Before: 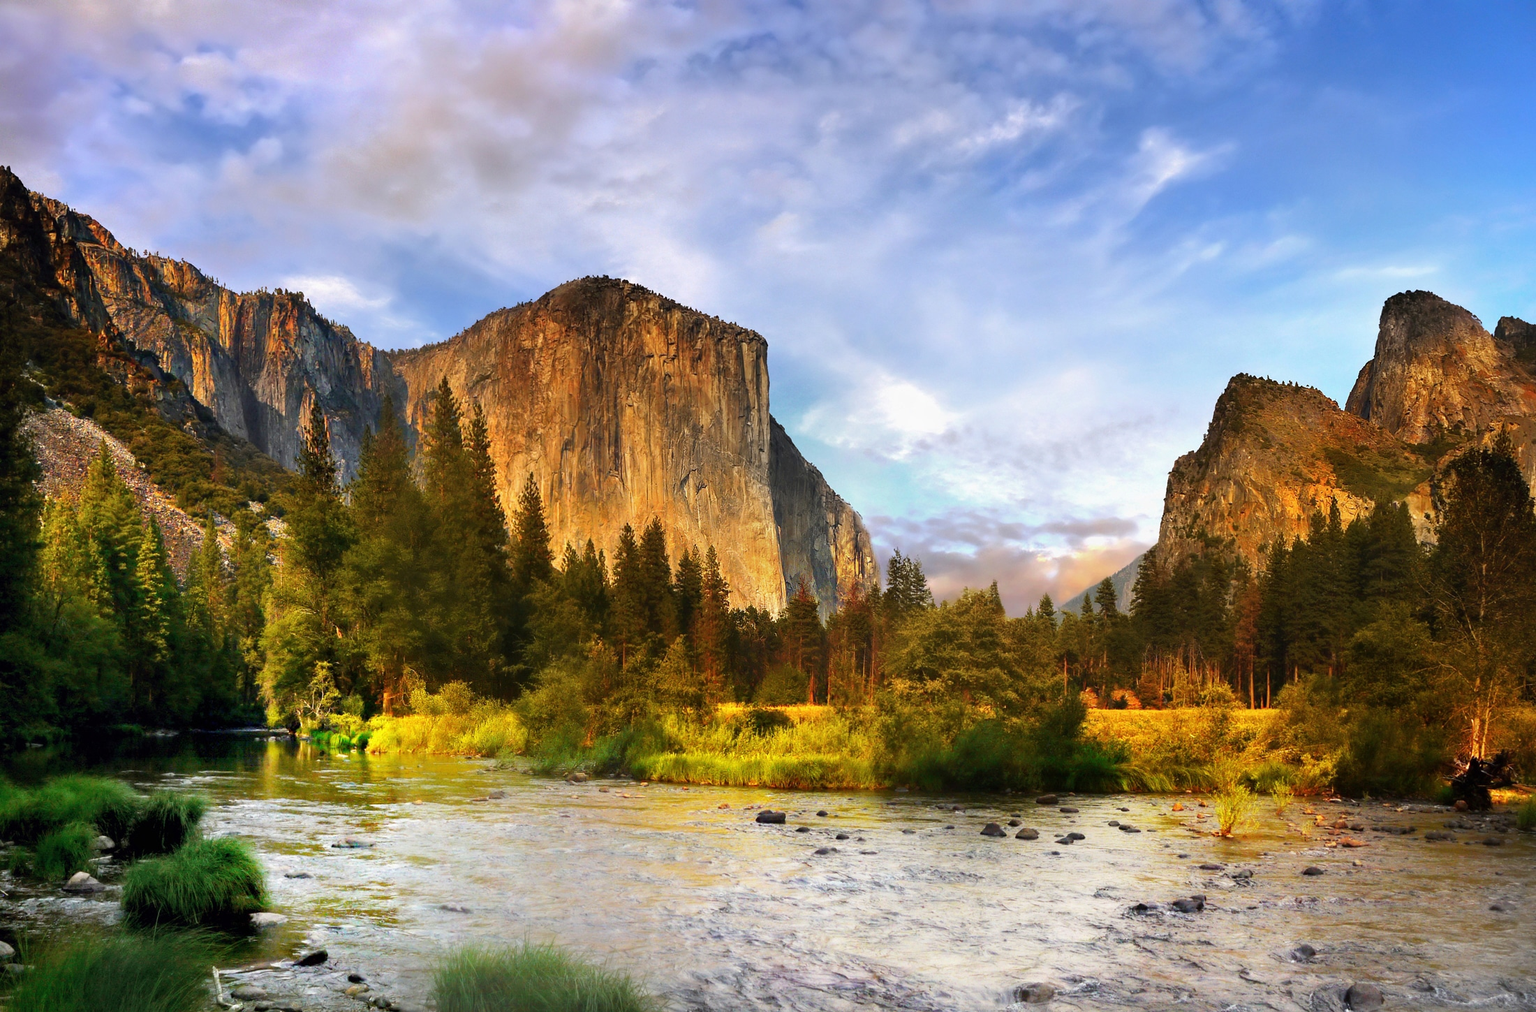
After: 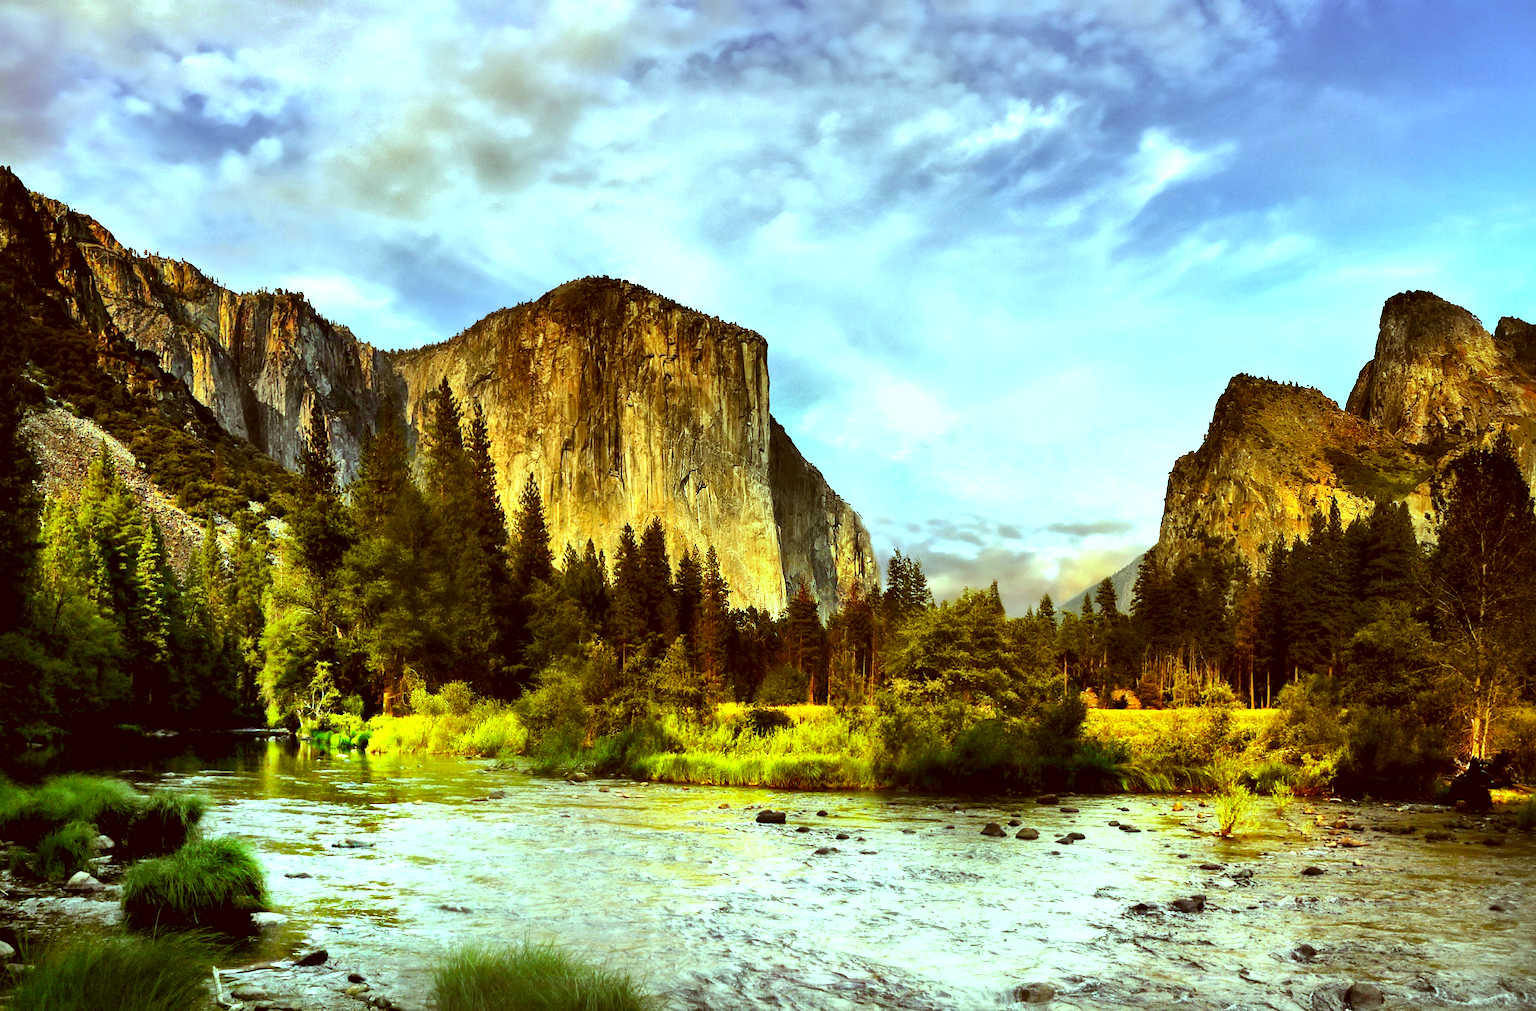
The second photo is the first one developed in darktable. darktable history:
color balance: mode lift, gamma, gain (sRGB), lift [0.997, 0.979, 1.021, 1.011], gamma [1, 1.084, 0.916, 0.998], gain [1, 0.87, 1.13, 1.101], contrast 4.55%, contrast fulcrum 38.24%, output saturation 104.09%
local contrast: mode bilateral grid, contrast 70, coarseness 75, detail 180%, midtone range 0.2
color correction: highlights a* -5.3, highlights b* 9.8, shadows a* 9.8, shadows b* 24.26
tone equalizer: -8 EV -0.417 EV, -7 EV -0.389 EV, -6 EV -0.333 EV, -5 EV -0.222 EV, -3 EV 0.222 EV, -2 EV 0.333 EV, -1 EV 0.389 EV, +0 EV 0.417 EV, edges refinement/feathering 500, mask exposure compensation -1.57 EV, preserve details no
